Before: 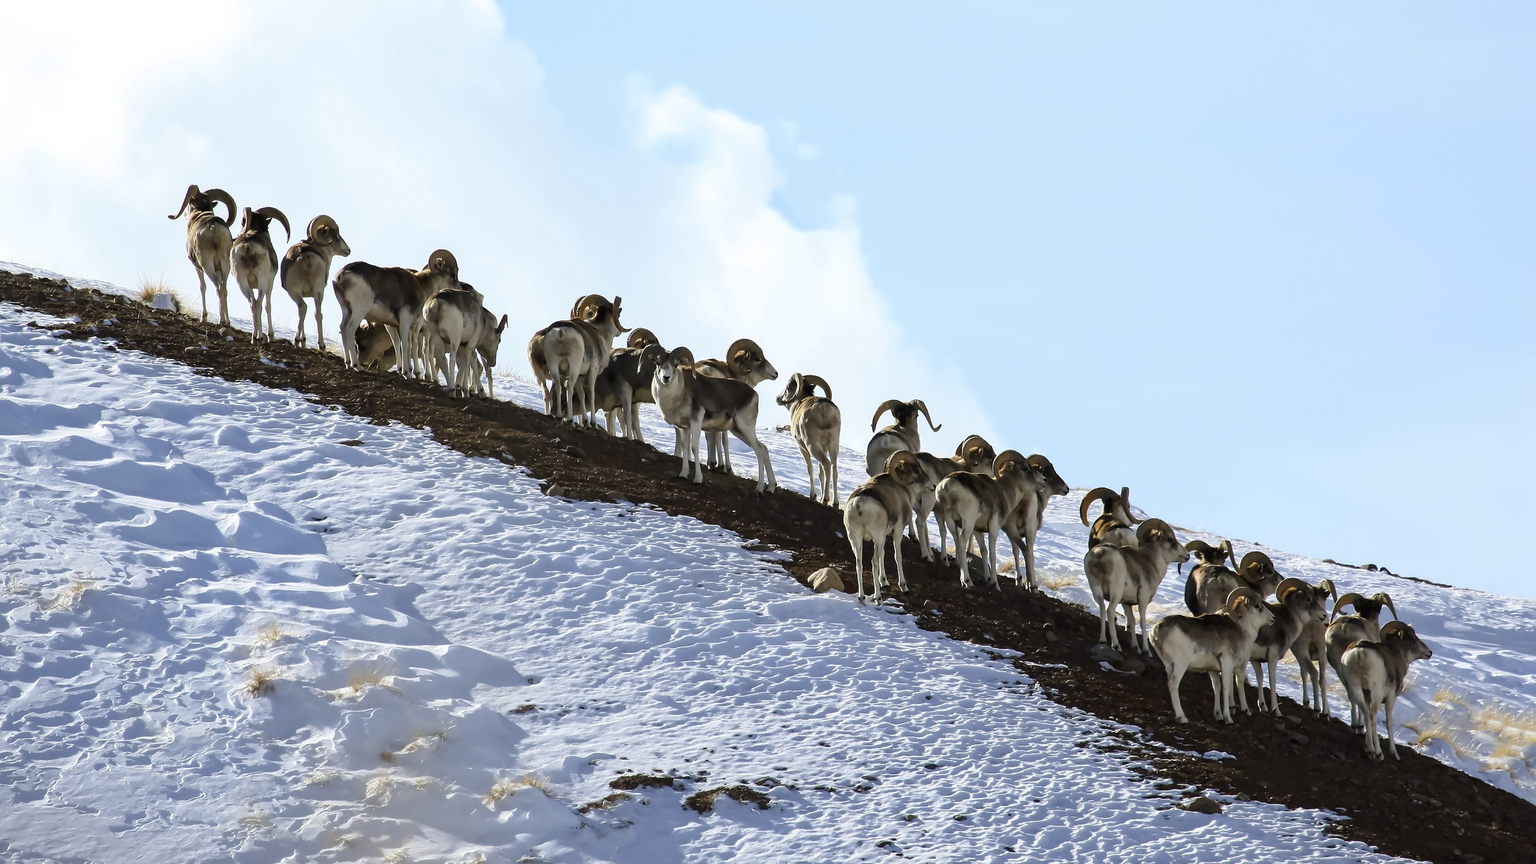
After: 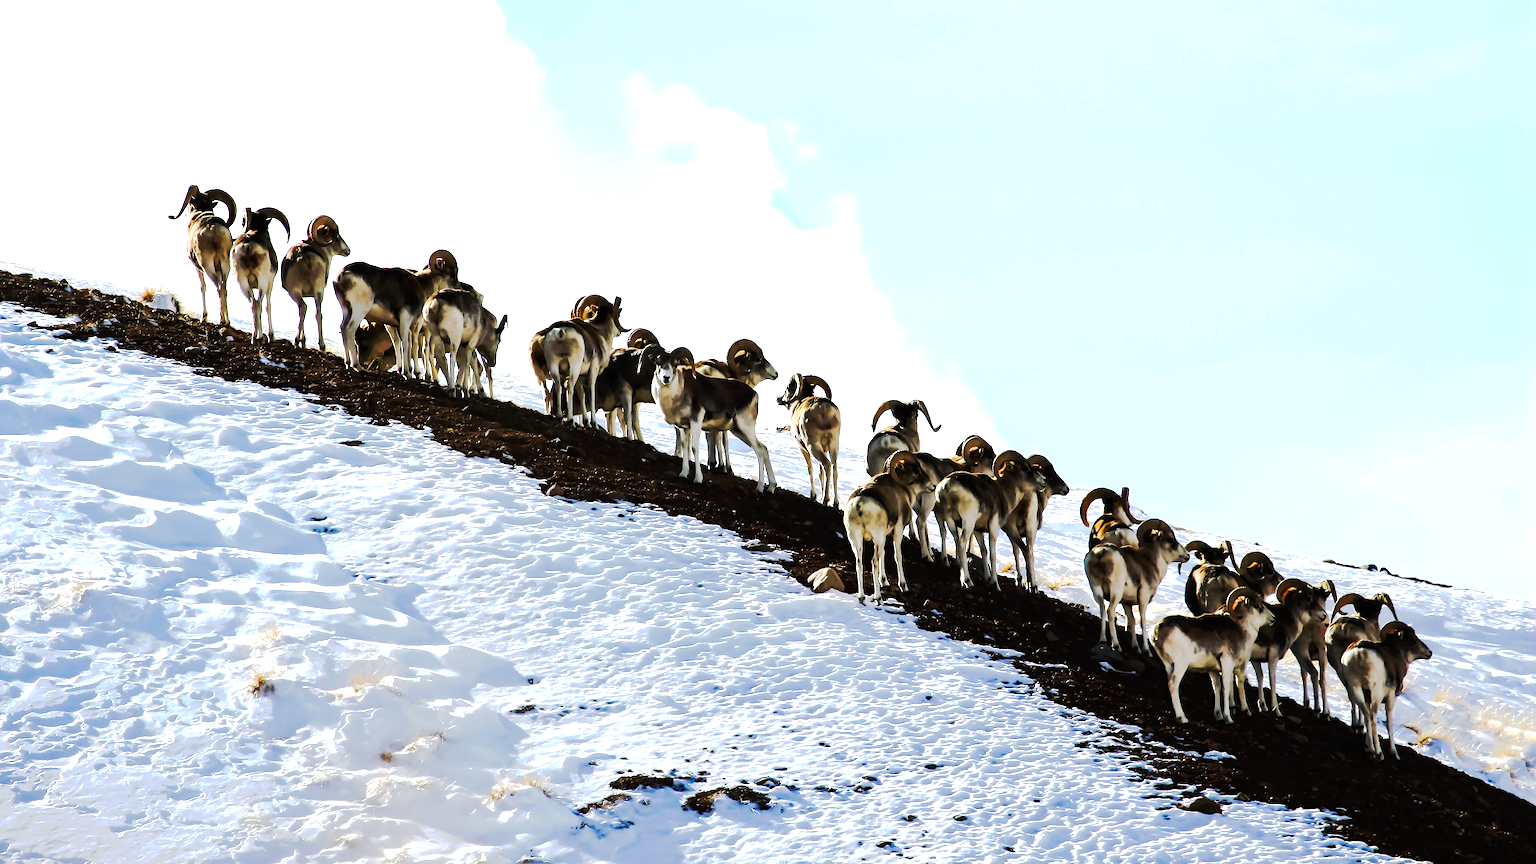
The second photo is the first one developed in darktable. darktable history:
exposure: black level correction 0, exposure 0.7 EV, compensate exposure bias true, compensate highlight preservation false
tone curve: curves: ch0 [(0, 0) (0.003, 0.005) (0.011, 0.007) (0.025, 0.009) (0.044, 0.013) (0.069, 0.017) (0.1, 0.02) (0.136, 0.029) (0.177, 0.052) (0.224, 0.086) (0.277, 0.129) (0.335, 0.188) (0.399, 0.256) (0.468, 0.361) (0.543, 0.526) (0.623, 0.696) (0.709, 0.784) (0.801, 0.85) (0.898, 0.882) (1, 1)], preserve colors none
